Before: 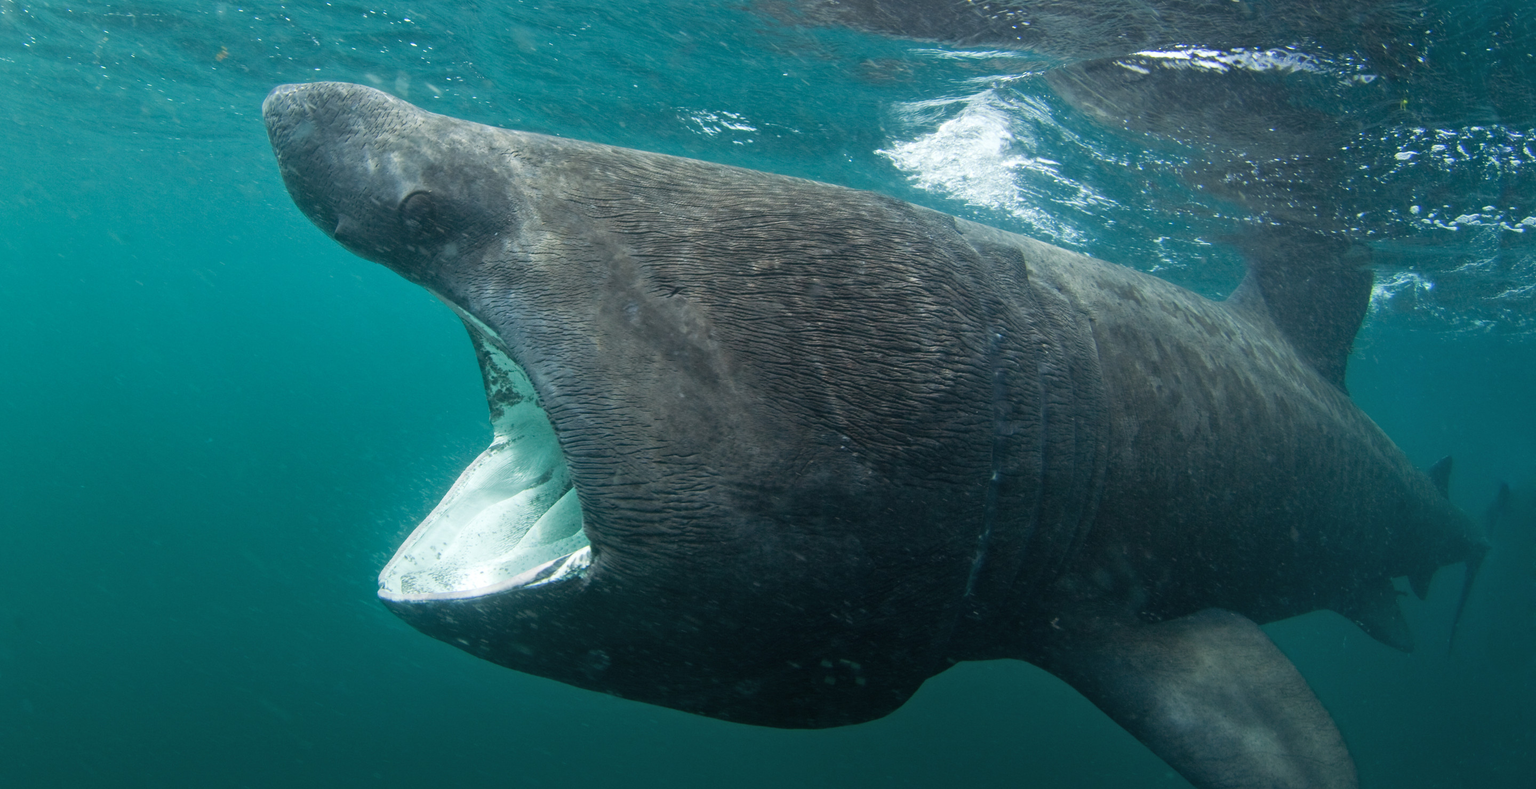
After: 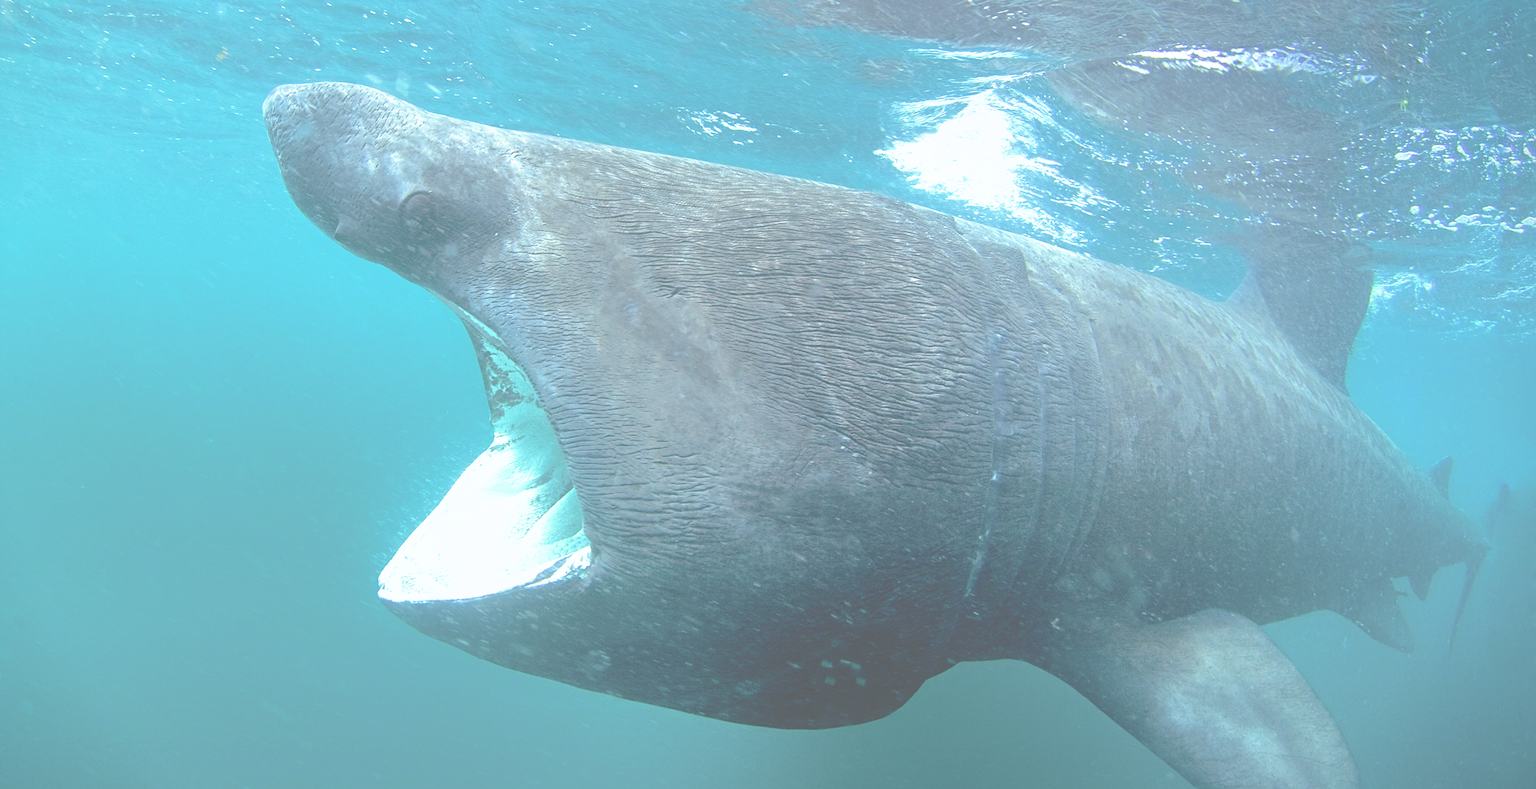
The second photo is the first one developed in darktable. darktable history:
vignetting: fall-off start 97.23%, saturation -0.024, center (-0.033, -0.042), width/height ratio 1.179, unbound false
tone curve: curves: ch0 [(0, 0) (0.003, 0.326) (0.011, 0.332) (0.025, 0.352) (0.044, 0.378) (0.069, 0.4) (0.1, 0.416) (0.136, 0.432) (0.177, 0.468) (0.224, 0.509) (0.277, 0.554) (0.335, 0.6) (0.399, 0.642) (0.468, 0.693) (0.543, 0.753) (0.623, 0.818) (0.709, 0.897) (0.801, 0.974) (0.898, 0.991) (1, 1)], preserve colors none
color correction: saturation 0.8
contrast equalizer: y [[0.5, 0.5, 0.468, 0.5, 0.5, 0.5], [0.5 ×6], [0.5 ×6], [0 ×6], [0 ×6]]
tone equalizer: -7 EV -0.63 EV, -6 EV 1 EV, -5 EV -0.45 EV, -4 EV 0.43 EV, -3 EV 0.41 EV, -2 EV 0.15 EV, -1 EV -0.15 EV, +0 EV -0.39 EV, smoothing diameter 25%, edges refinement/feathering 10, preserve details guided filter
sharpen: radius 1.967
color calibration: illuminant F (fluorescent), F source F9 (Cool White Deluxe 4150 K) – high CRI, x 0.374, y 0.373, temperature 4158.34 K
contrast brightness saturation: contrast 0.07, brightness 0.18, saturation 0.4
